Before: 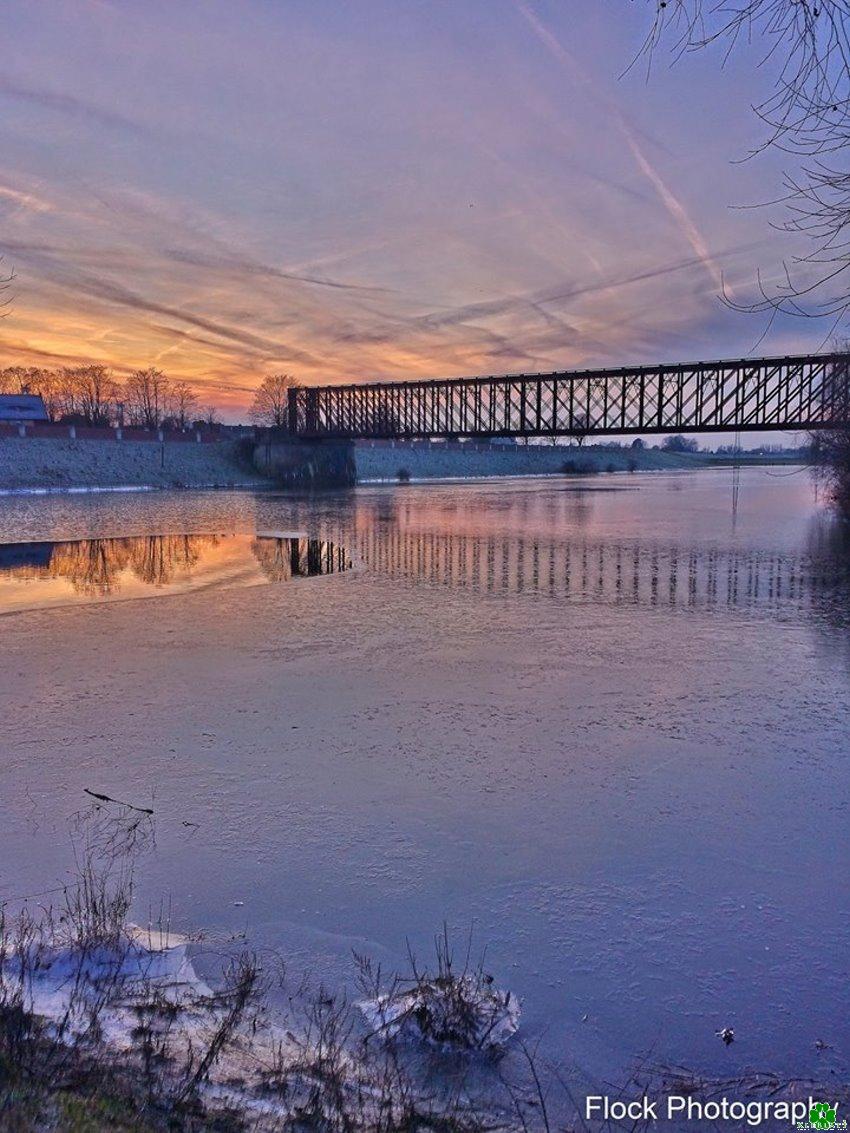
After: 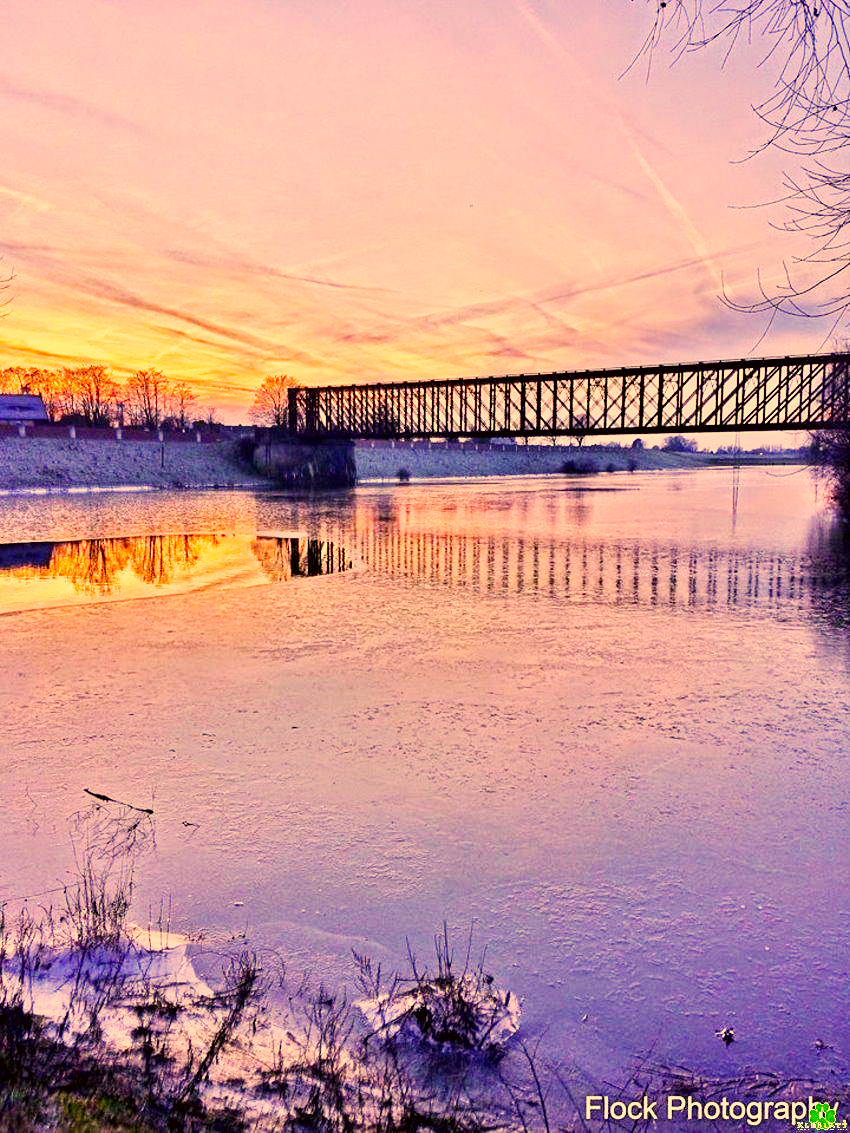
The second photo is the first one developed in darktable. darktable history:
local contrast: mode bilateral grid, contrast 10, coarseness 25, detail 115%, midtone range 0.2
base curve: curves: ch0 [(0, 0) (0.007, 0.004) (0.027, 0.03) (0.046, 0.07) (0.207, 0.54) (0.442, 0.872) (0.673, 0.972) (1, 1)], preserve colors none
exposure: black level correction 0.009, exposure 0.014 EV, compensate highlight preservation false
color correction: highlights a* 17.94, highlights b* 35.39, shadows a* 1.48, shadows b* 6.42, saturation 1.01
